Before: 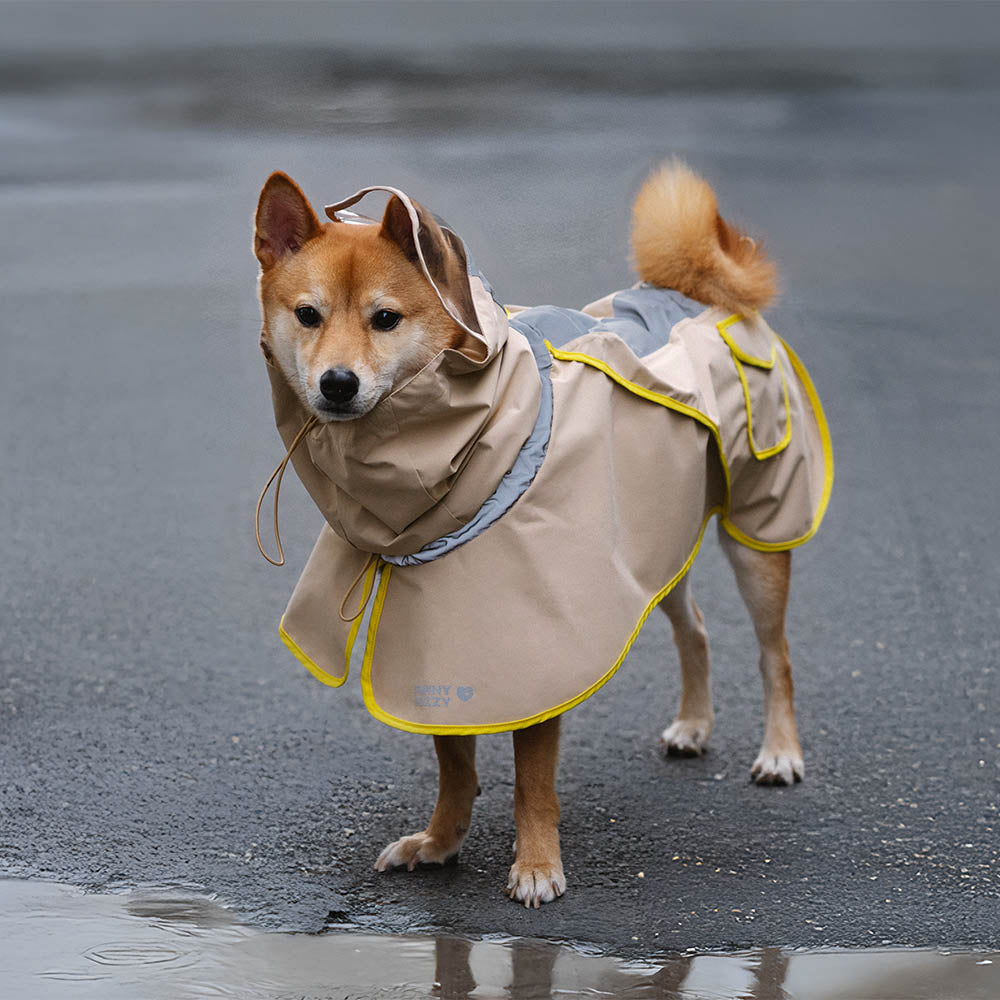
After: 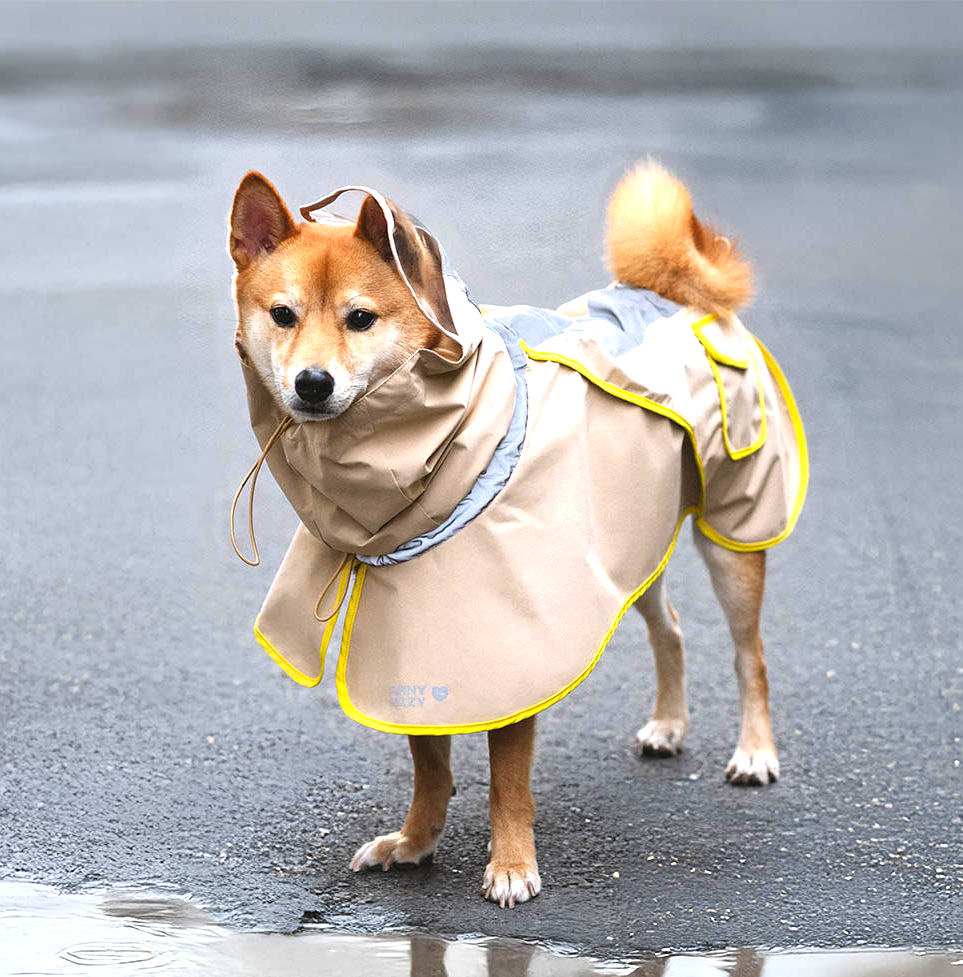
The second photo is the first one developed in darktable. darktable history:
exposure: black level correction 0, exposure 1.173 EV, compensate exposure bias true, compensate highlight preservation false
crop and rotate: left 2.536%, right 1.107%, bottom 2.246%
